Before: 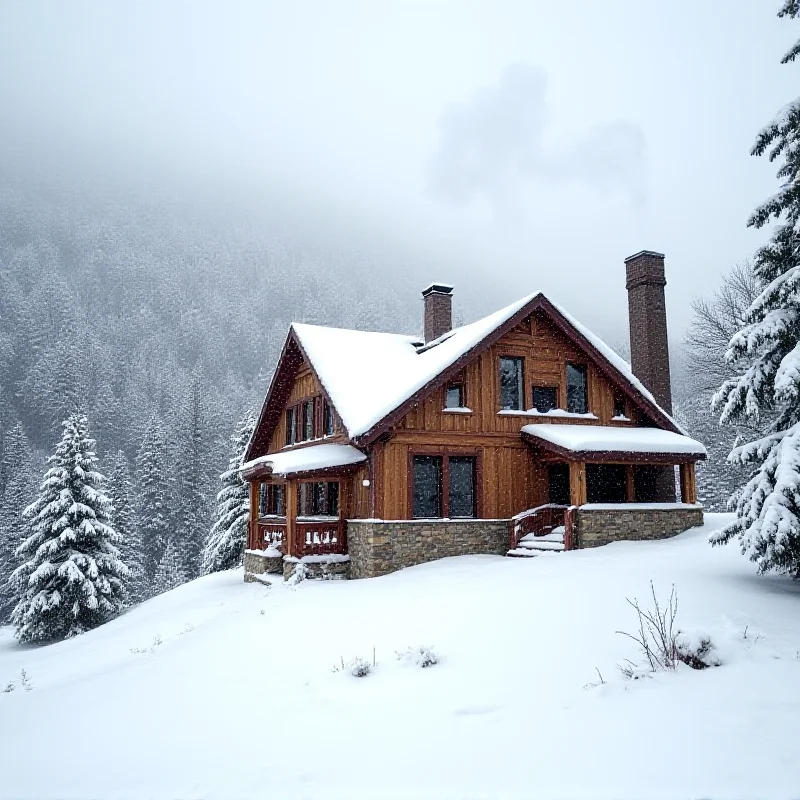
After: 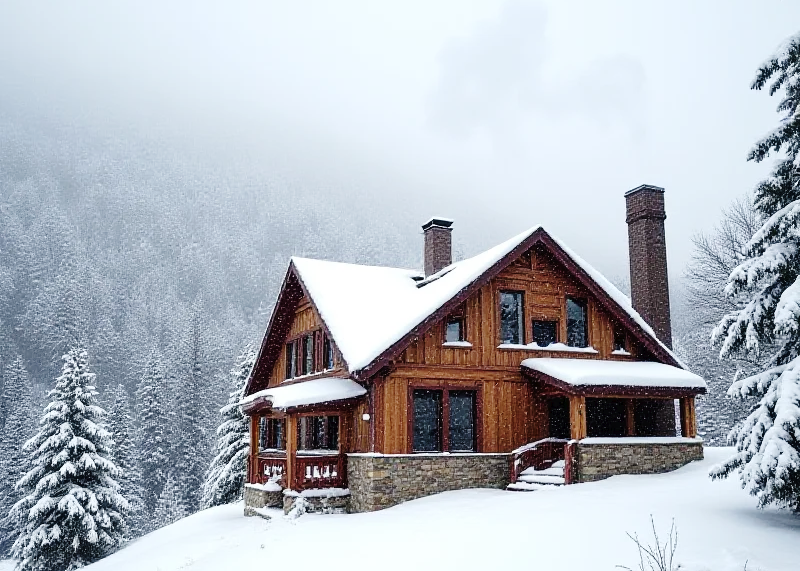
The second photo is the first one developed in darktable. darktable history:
crop and rotate: top 8.326%, bottom 20.281%
tone curve: curves: ch0 [(0, 0) (0.003, 0.015) (0.011, 0.019) (0.025, 0.026) (0.044, 0.041) (0.069, 0.057) (0.1, 0.085) (0.136, 0.116) (0.177, 0.158) (0.224, 0.215) (0.277, 0.286) (0.335, 0.367) (0.399, 0.452) (0.468, 0.534) (0.543, 0.612) (0.623, 0.698) (0.709, 0.775) (0.801, 0.858) (0.898, 0.928) (1, 1)], preserve colors none
